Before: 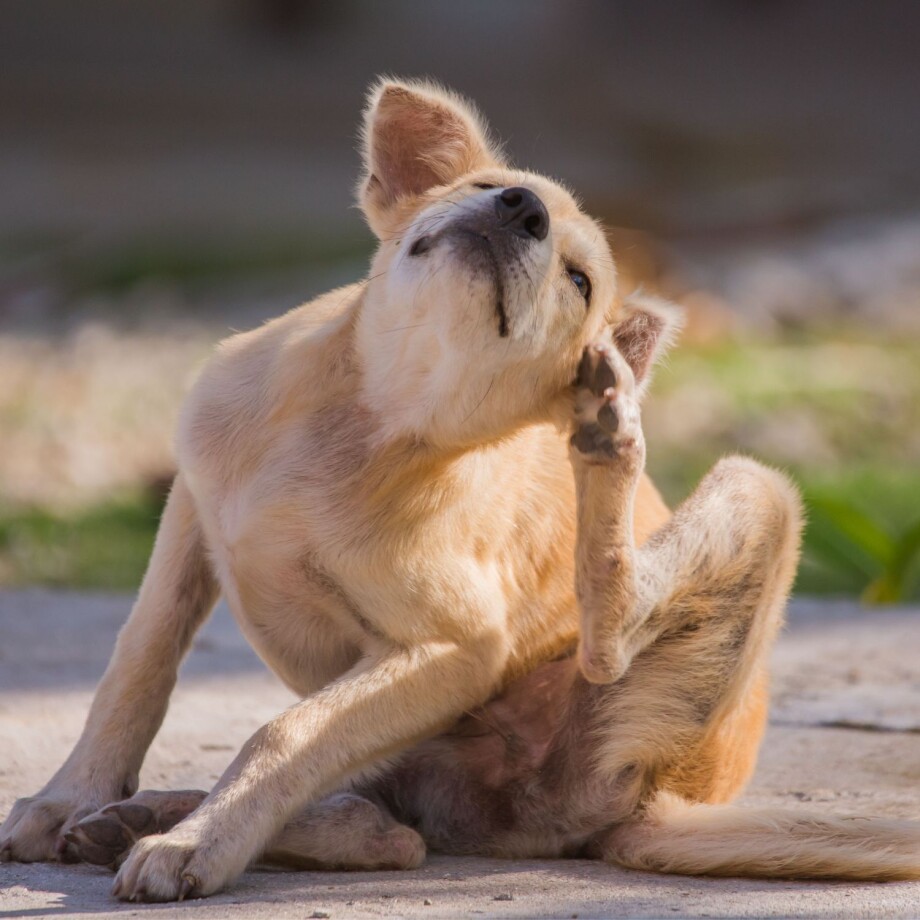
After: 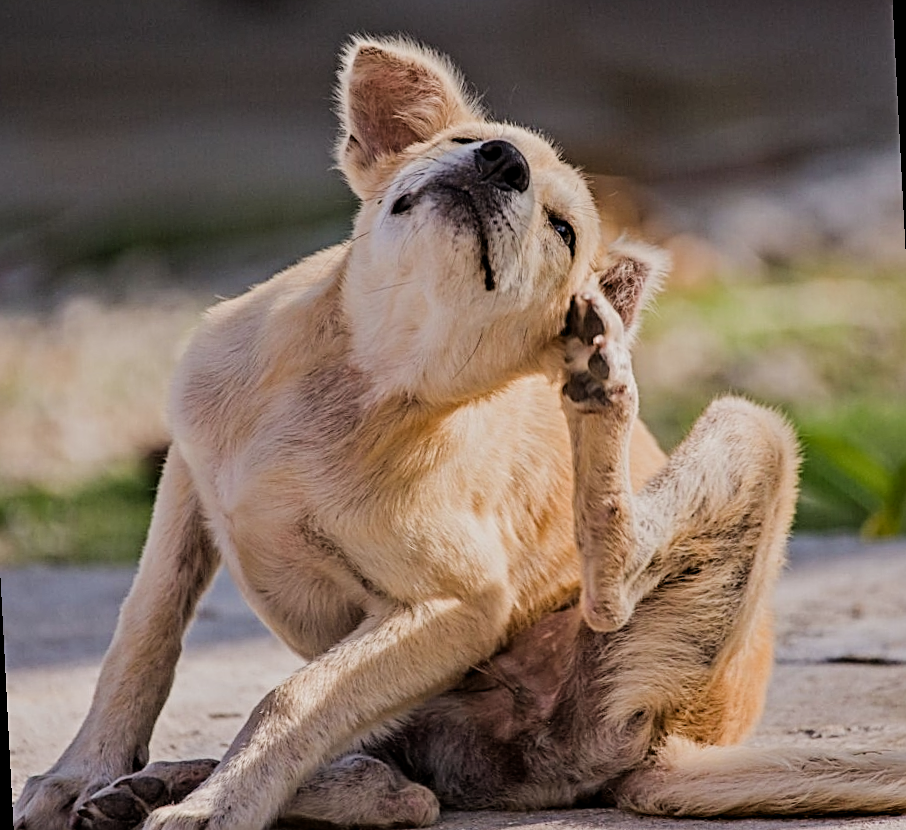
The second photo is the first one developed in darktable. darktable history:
sharpen: on, module defaults
filmic rgb: black relative exposure -7.65 EV, white relative exposure 4.56 EV, hardness 3.61, contrast 1.05
rotate and perspective: rotation -3°, crop left 0.031, crop right 0.968, crop top 0.07, crop bottom 0.93
contrast equalizer: octaves 7, y [[0.5, 0.542, 0.583, 0.625, 0.667, 0.708], [0.5 ×6], [0.5 ×6], [0 ×6], [0 ×6]]
